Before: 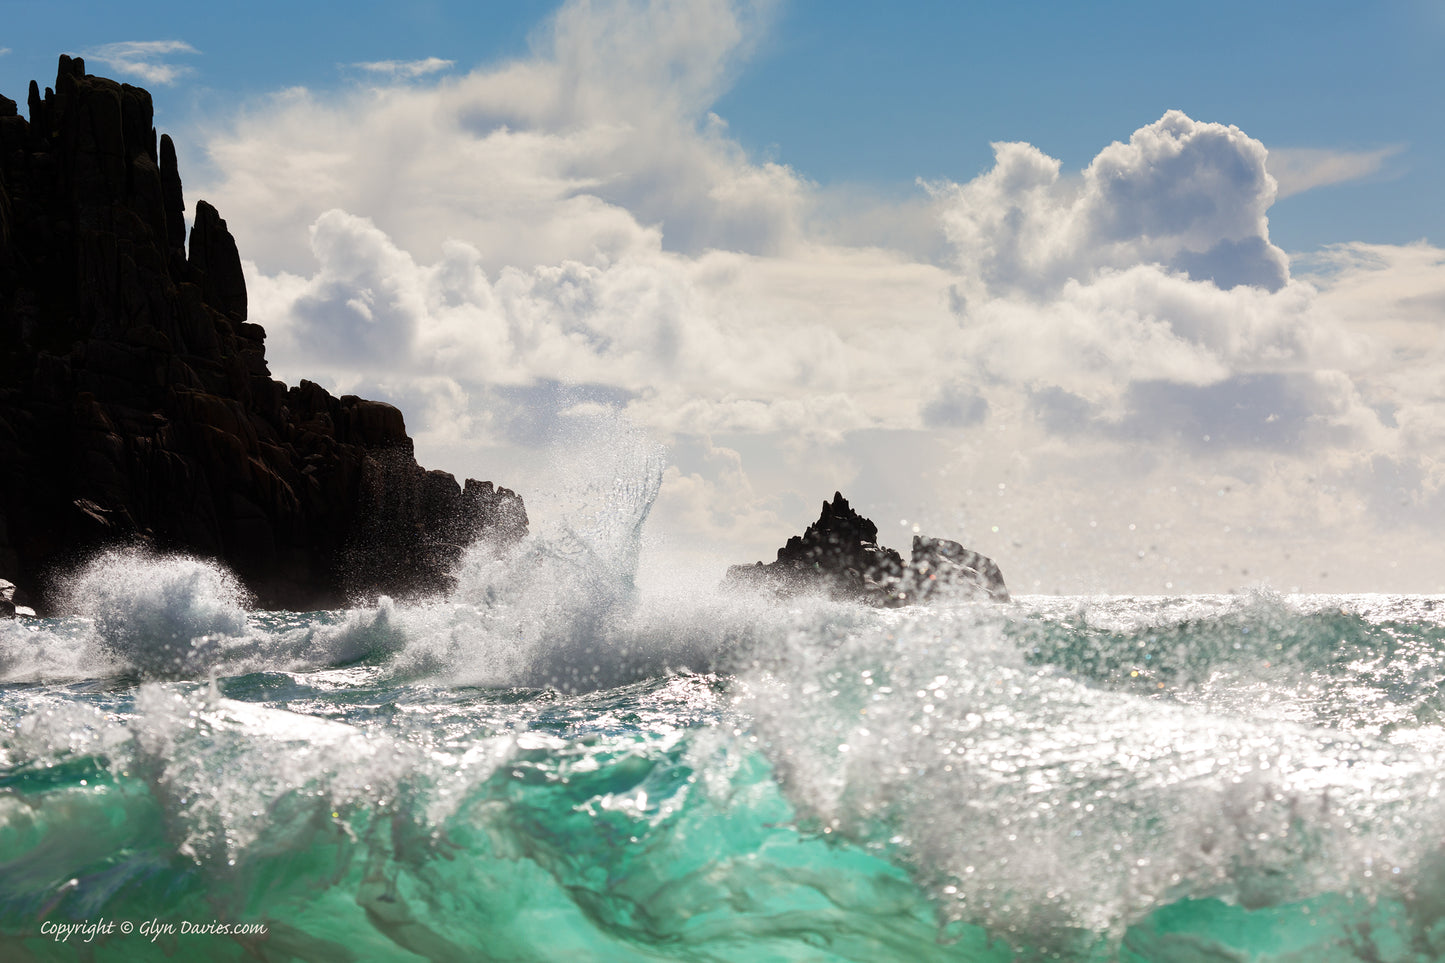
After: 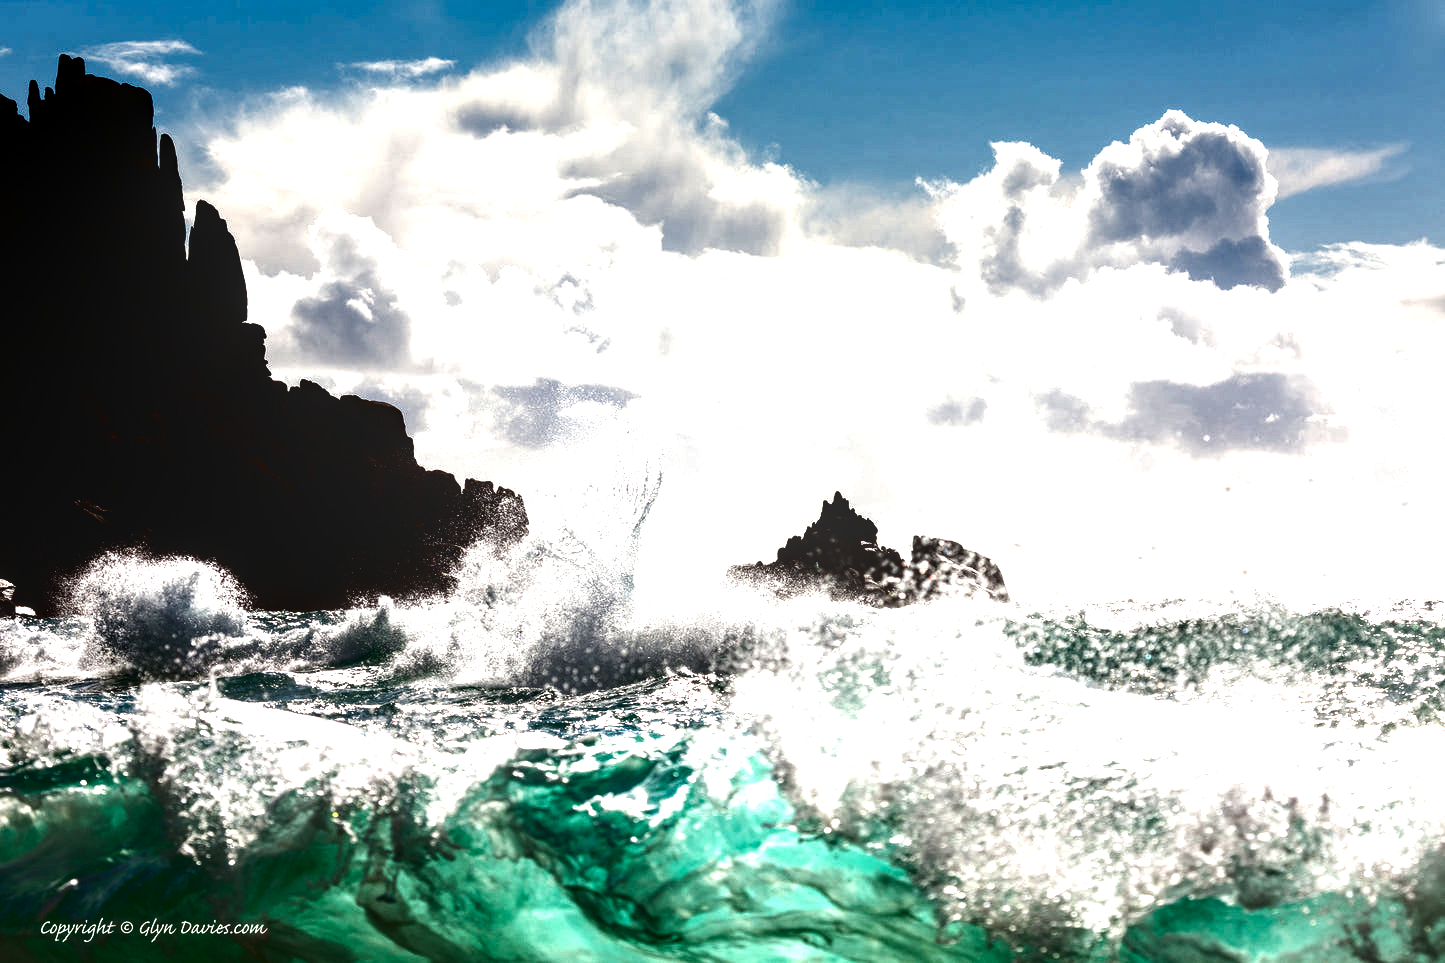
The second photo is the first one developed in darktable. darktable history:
contrast brightness saturation: contrast 0.09, brightness -0.59, saturation 0.17
local contrast: detail 130%
tone equalizer: -8 EV -1.08 EV, -7 EV -1.01 EV, -6 EV -0.867 EV, -5 EV -0.578 EV, -3 EV 0.578 EV, -2 EV 0.867 EV, -1 EV 1.01 EV, +0 EV 1.08 EV, edges refinement/feathering 500, mask exposure compensation -1.57 EV, preserve details no
